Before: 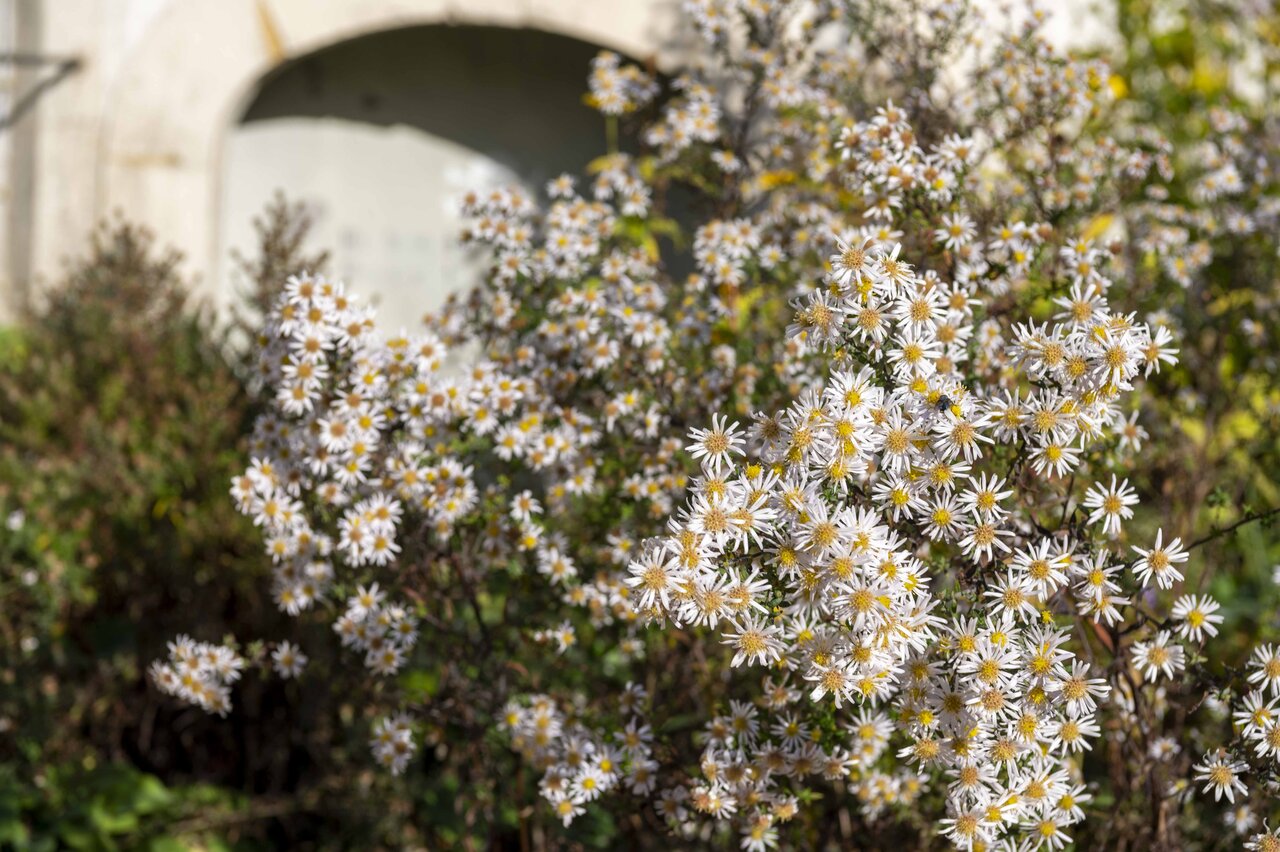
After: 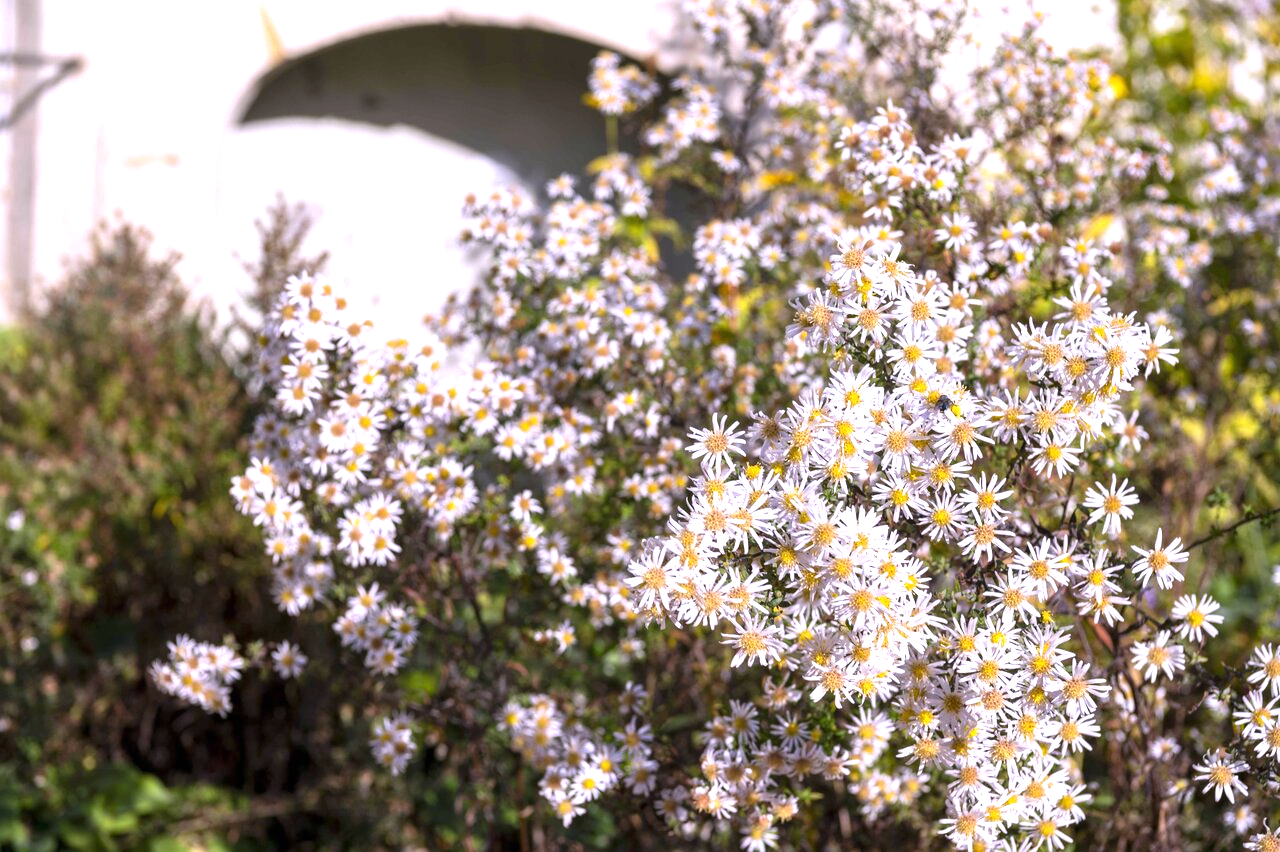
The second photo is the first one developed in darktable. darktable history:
exposure: black level correction 0, exposure 0.7 EV, compensate highlight preservation false
white balance: red 1.042, blue 1.17
